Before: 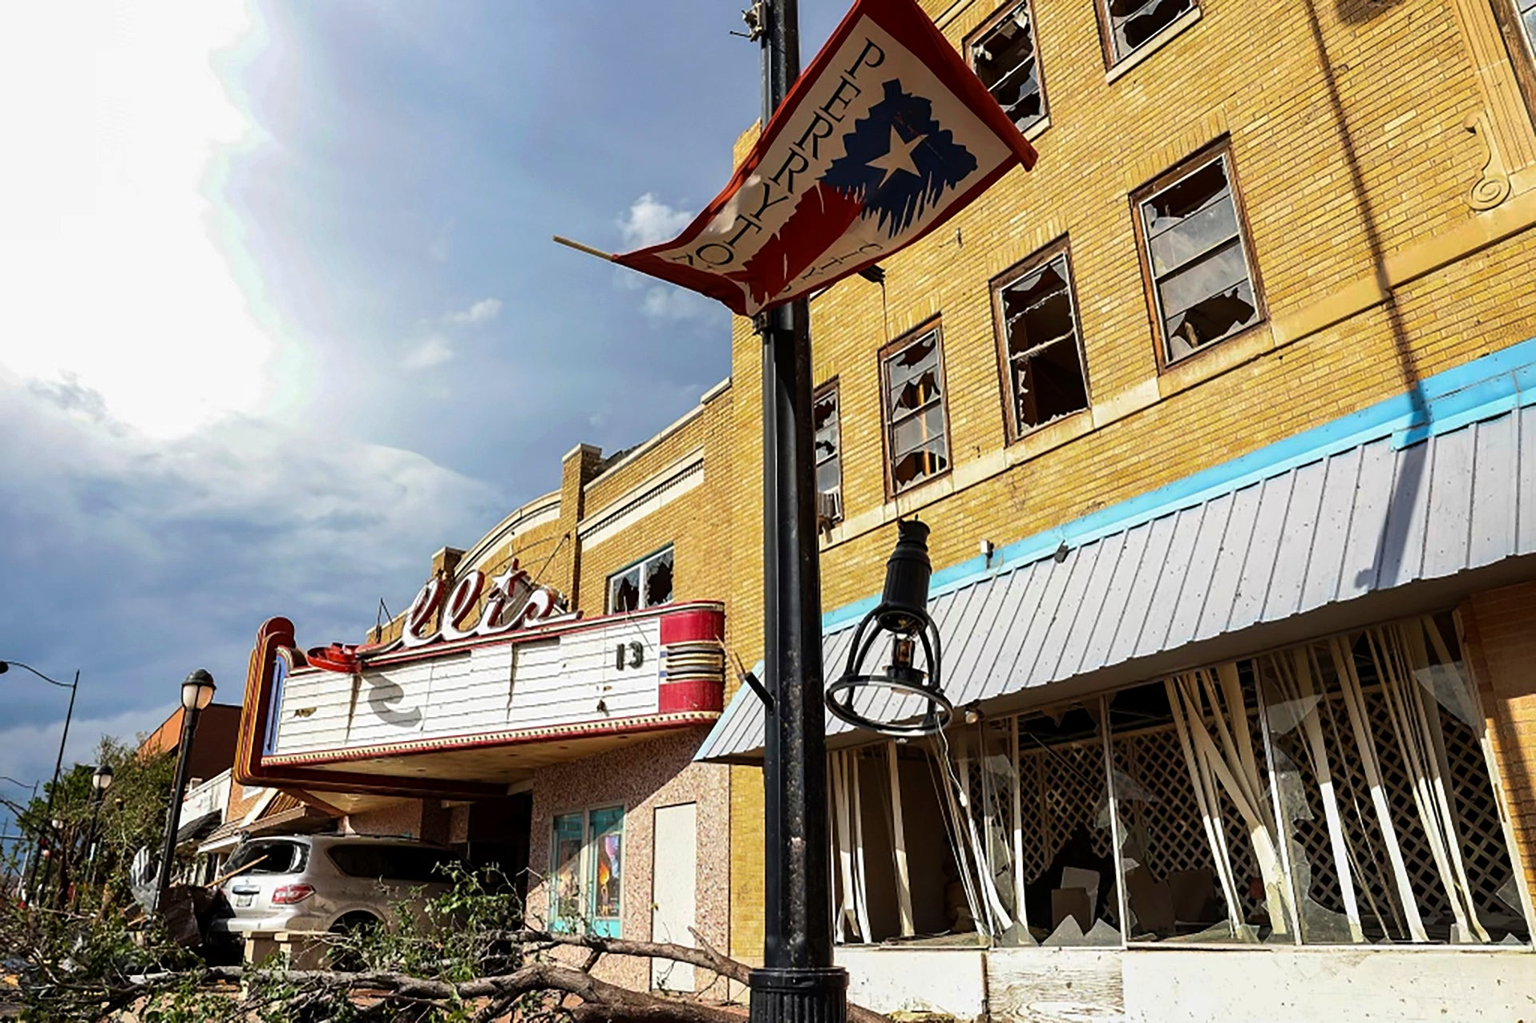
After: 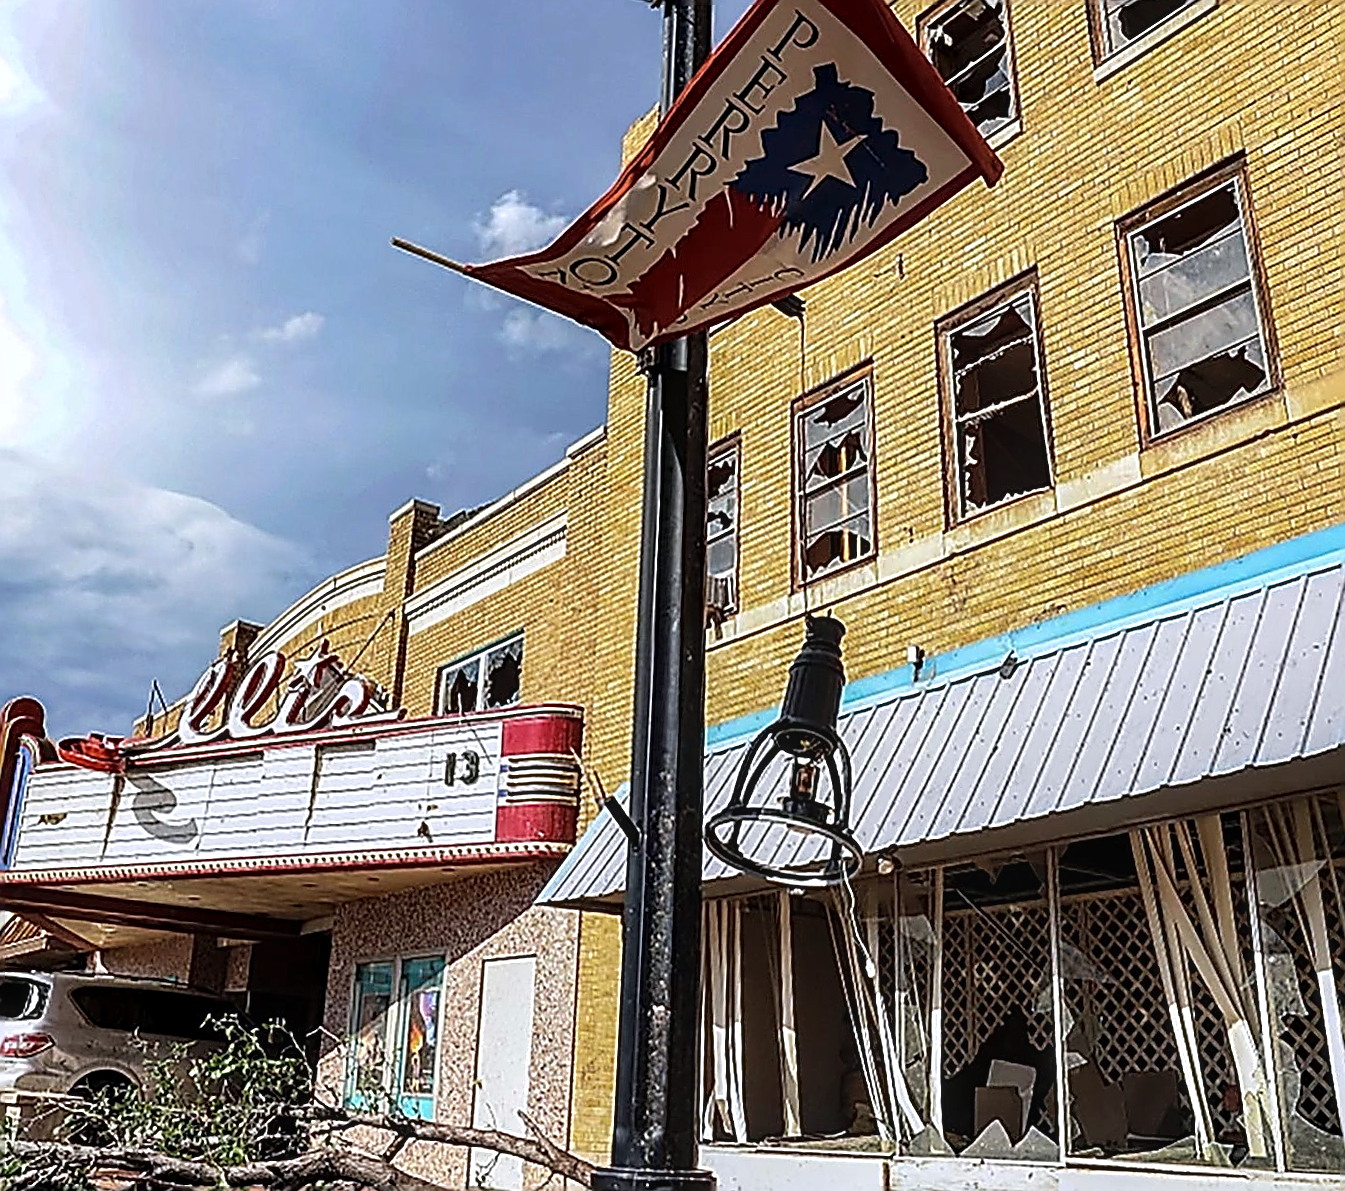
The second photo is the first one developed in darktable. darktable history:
crop and rotate: angle -2.85°, left 14.074%, top 0.033%, right 10.868%, bottom 0.084%
sharpen: amount 1.998
local contrast: detail 130%
color zones: curves: ch1 [(0, 0.469) (0.01, 0.469) (0.12, 0.446) (0.248, 0.469) (0.5, 0.5) (0.748, 0.5) (0.99, 0.469) (1, 0.469)]
color calibration: gray › normalize channels true, illuminant as shot in camera, x 0.358, y 0.373, temperature 4628.91 K, gamut compression 0.021
